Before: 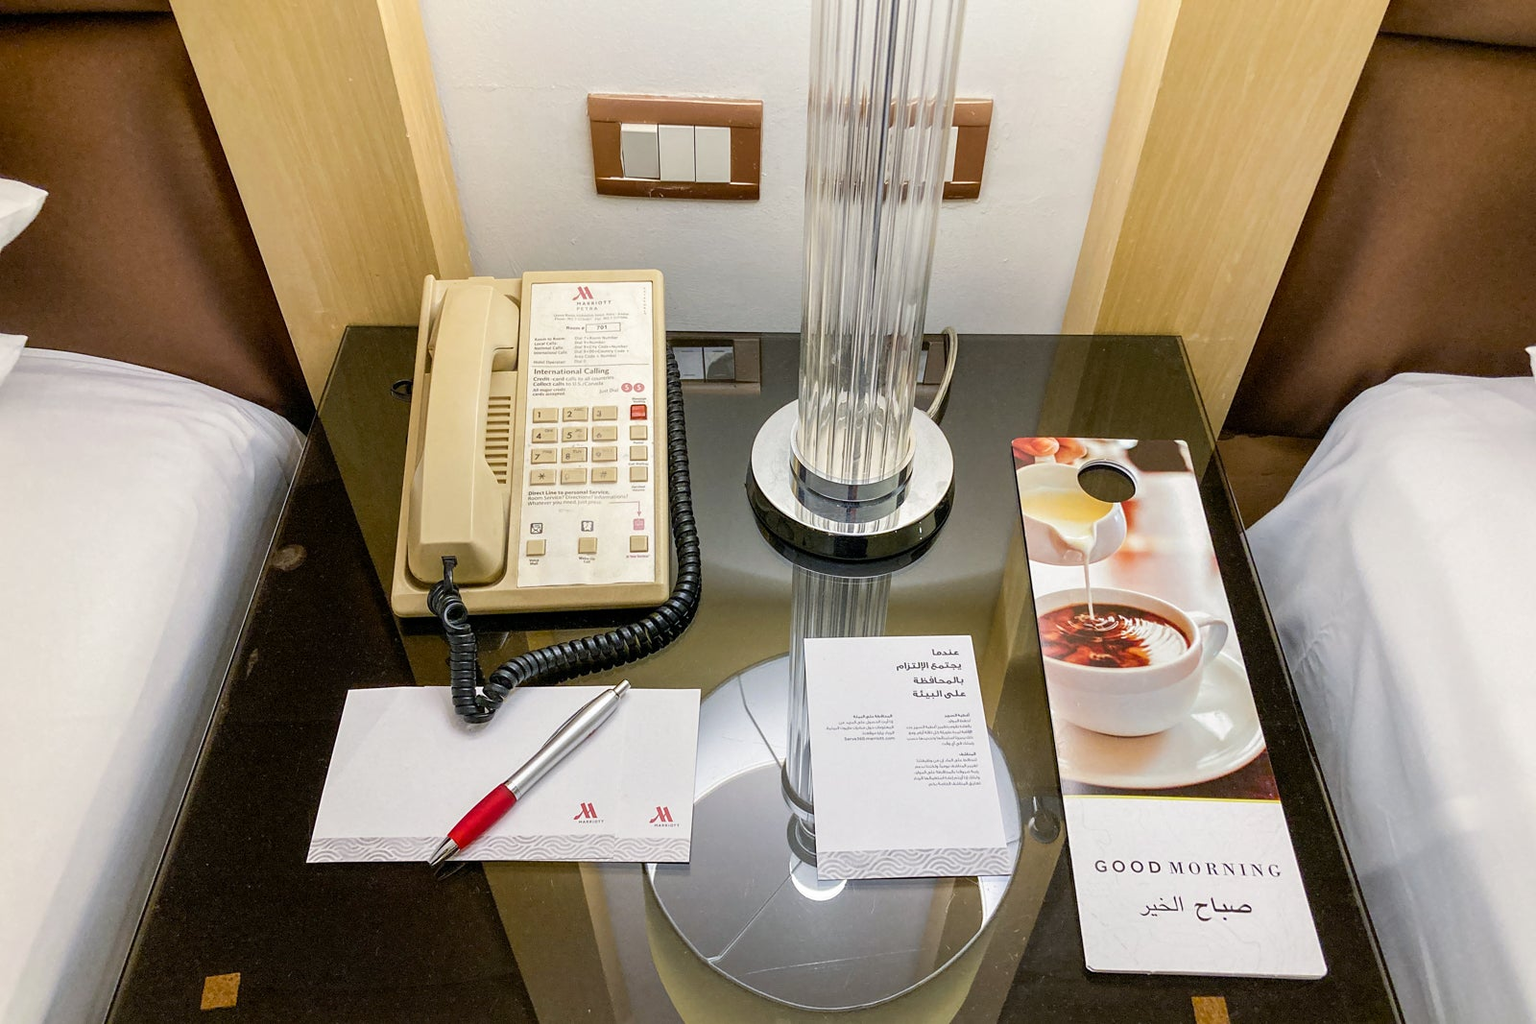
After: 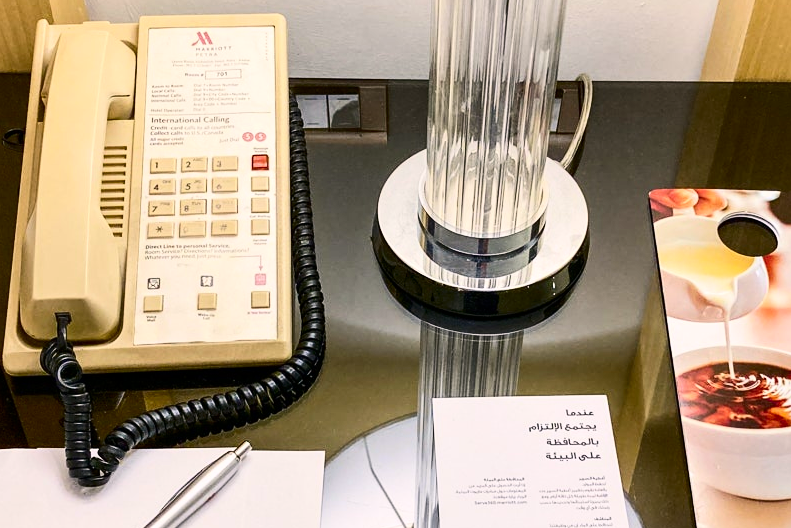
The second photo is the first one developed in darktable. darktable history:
crop: left 25.374%, top 25.028%, right 25.175%, bottom 25.437%
color correction: highlights a* 3.33, highlights b* 1.92, saturation 1.16
contrast brightness saturation: contrast 0.289
